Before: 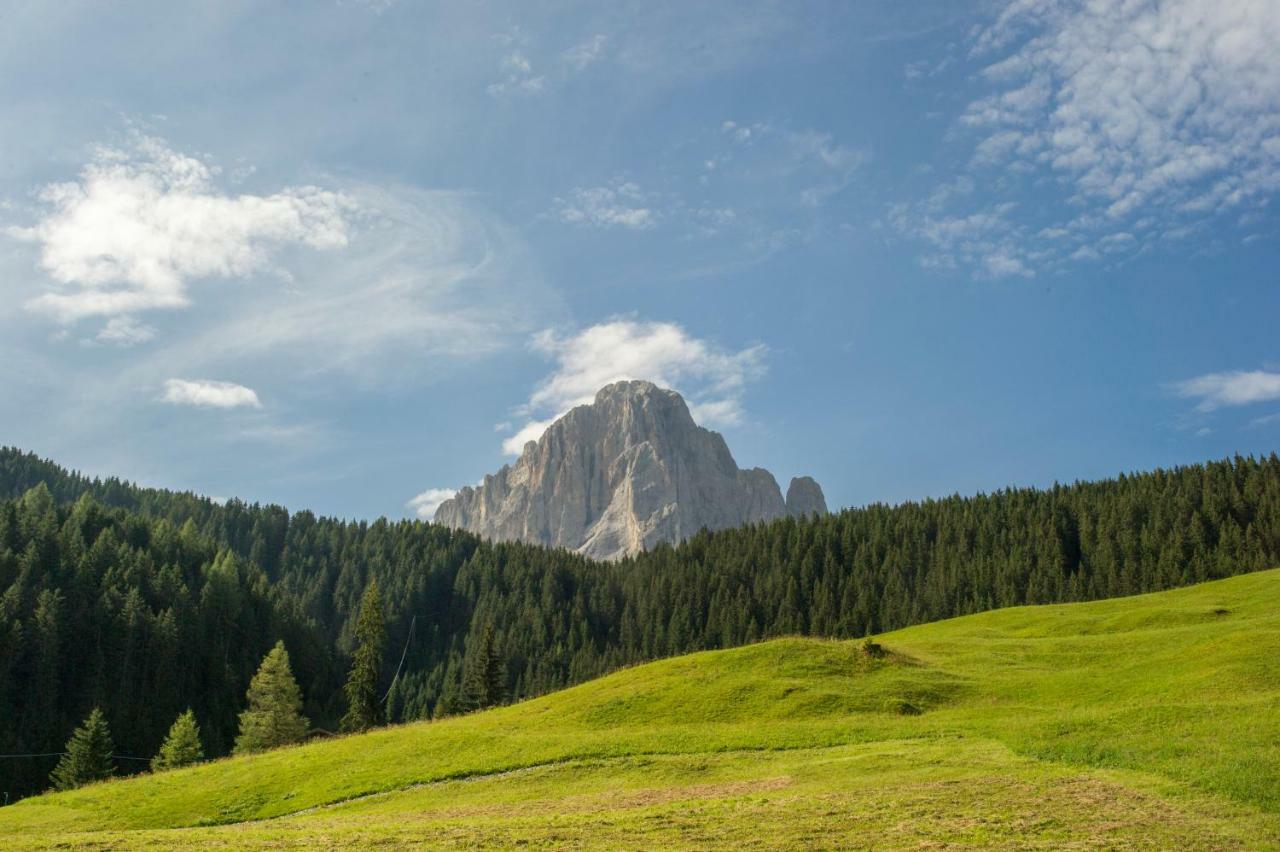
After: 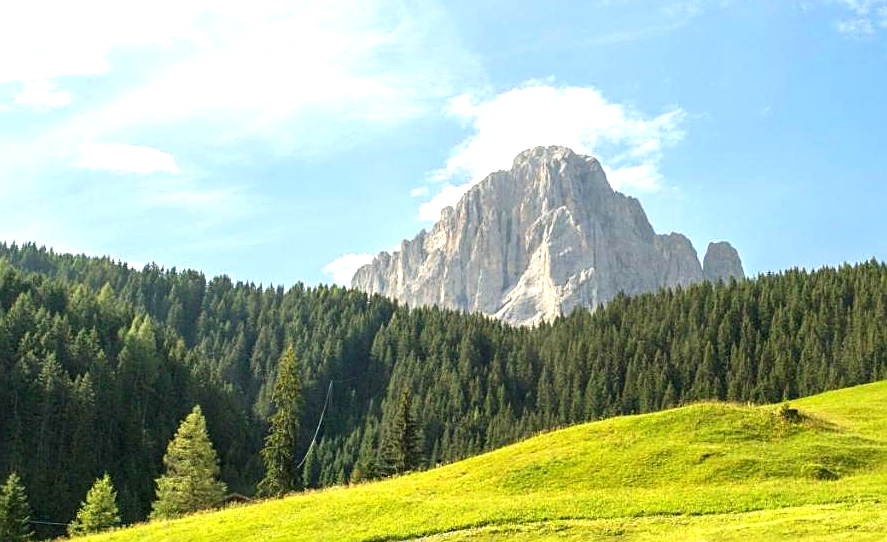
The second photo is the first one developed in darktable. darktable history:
crop: left 6.488%, top 27.668%, right 24.183%, bottom 8.656%
exposure: black level correction 0, exposure 1.2 EV, compensate exposure bias true, compensate highlight preservation false
sharpen: on, module defaults
